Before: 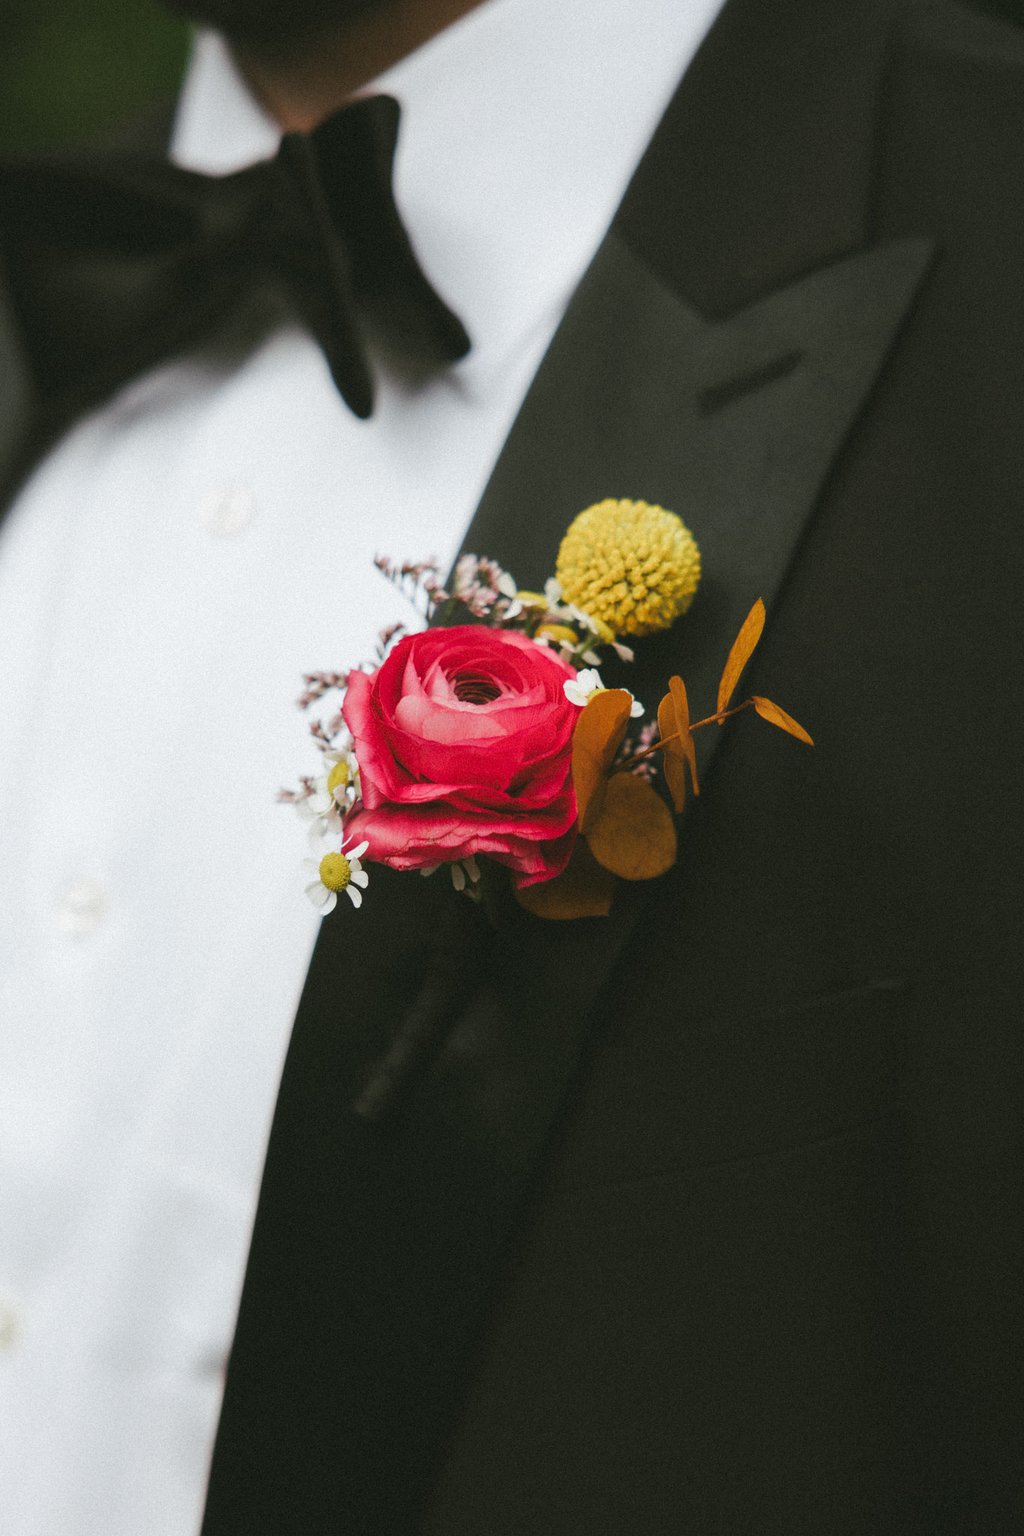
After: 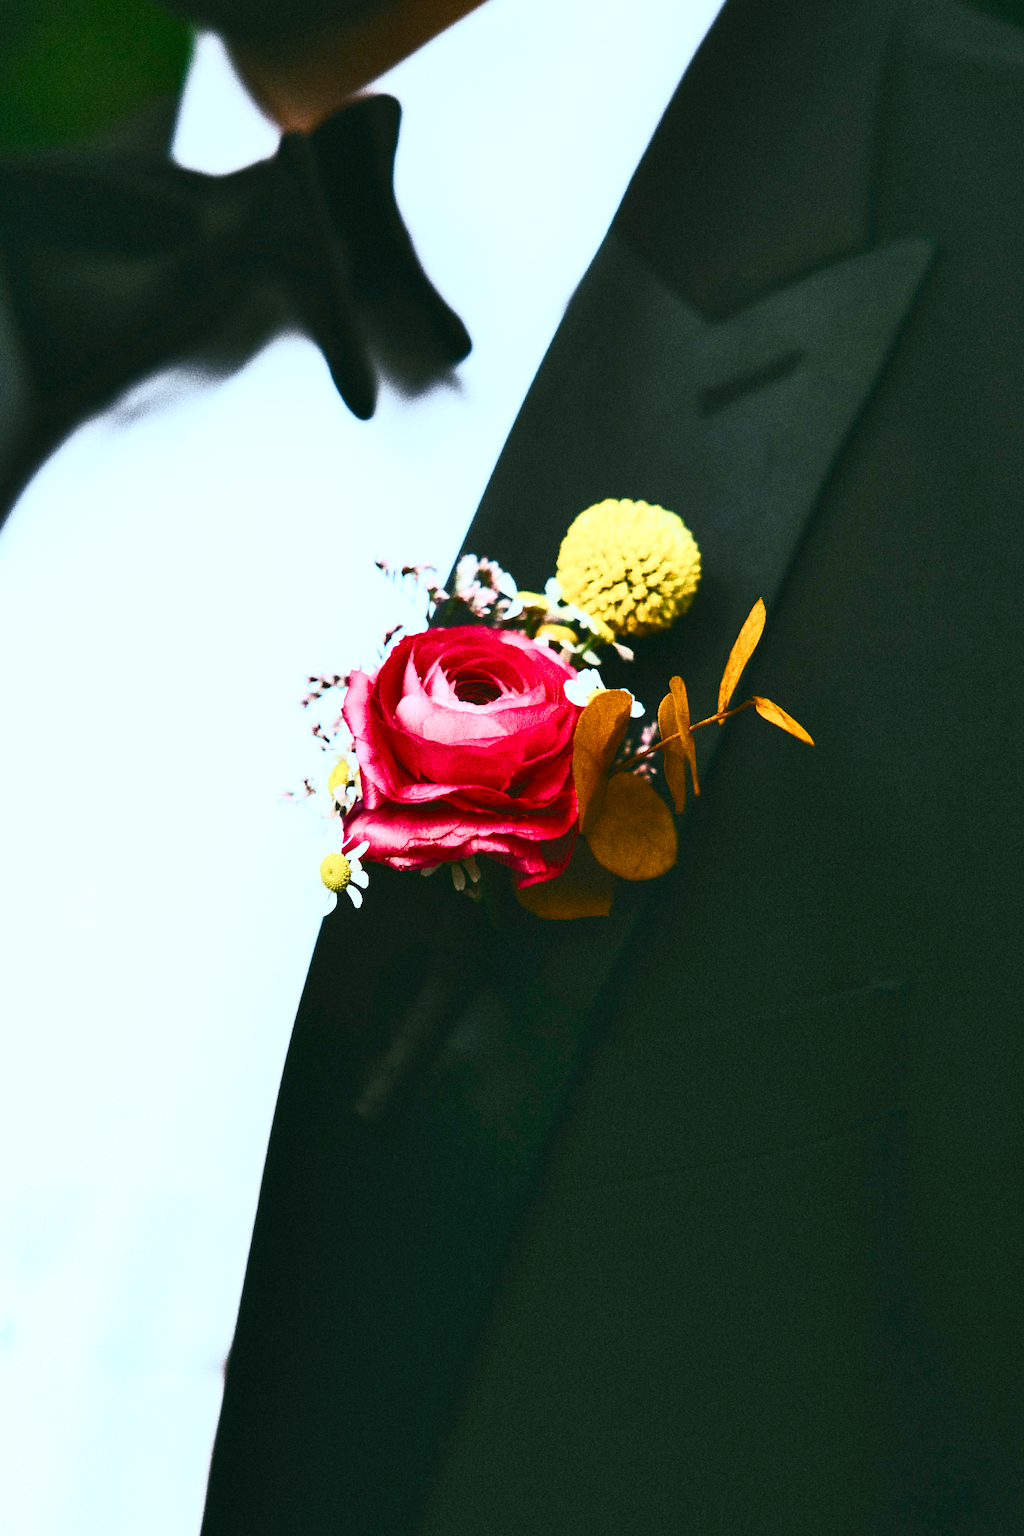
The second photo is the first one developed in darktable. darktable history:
contrast brightness saturation: contrast 0.62, brightness 0.34, saturation 0.14
color calibration: illuminant F (fluorescent), F source F9 (Cool White Deluxe 4150 K) – high CRI, x 0.374, y 0.373, temperature 4158.34 K
color balance rgb: perceptual saturation grading › highlights -29.58%, perceptual saturation grading › mid-tones 29.47%, perceptual saturation grading › shadows 59.73%, perceptual brilliance grading › global brilliance -17.79%, perceptual brilliance grading › highlights 28.73%, global vibrance 15.44%
shadows and highlights: low approximation 0.01, soften with gaussian
